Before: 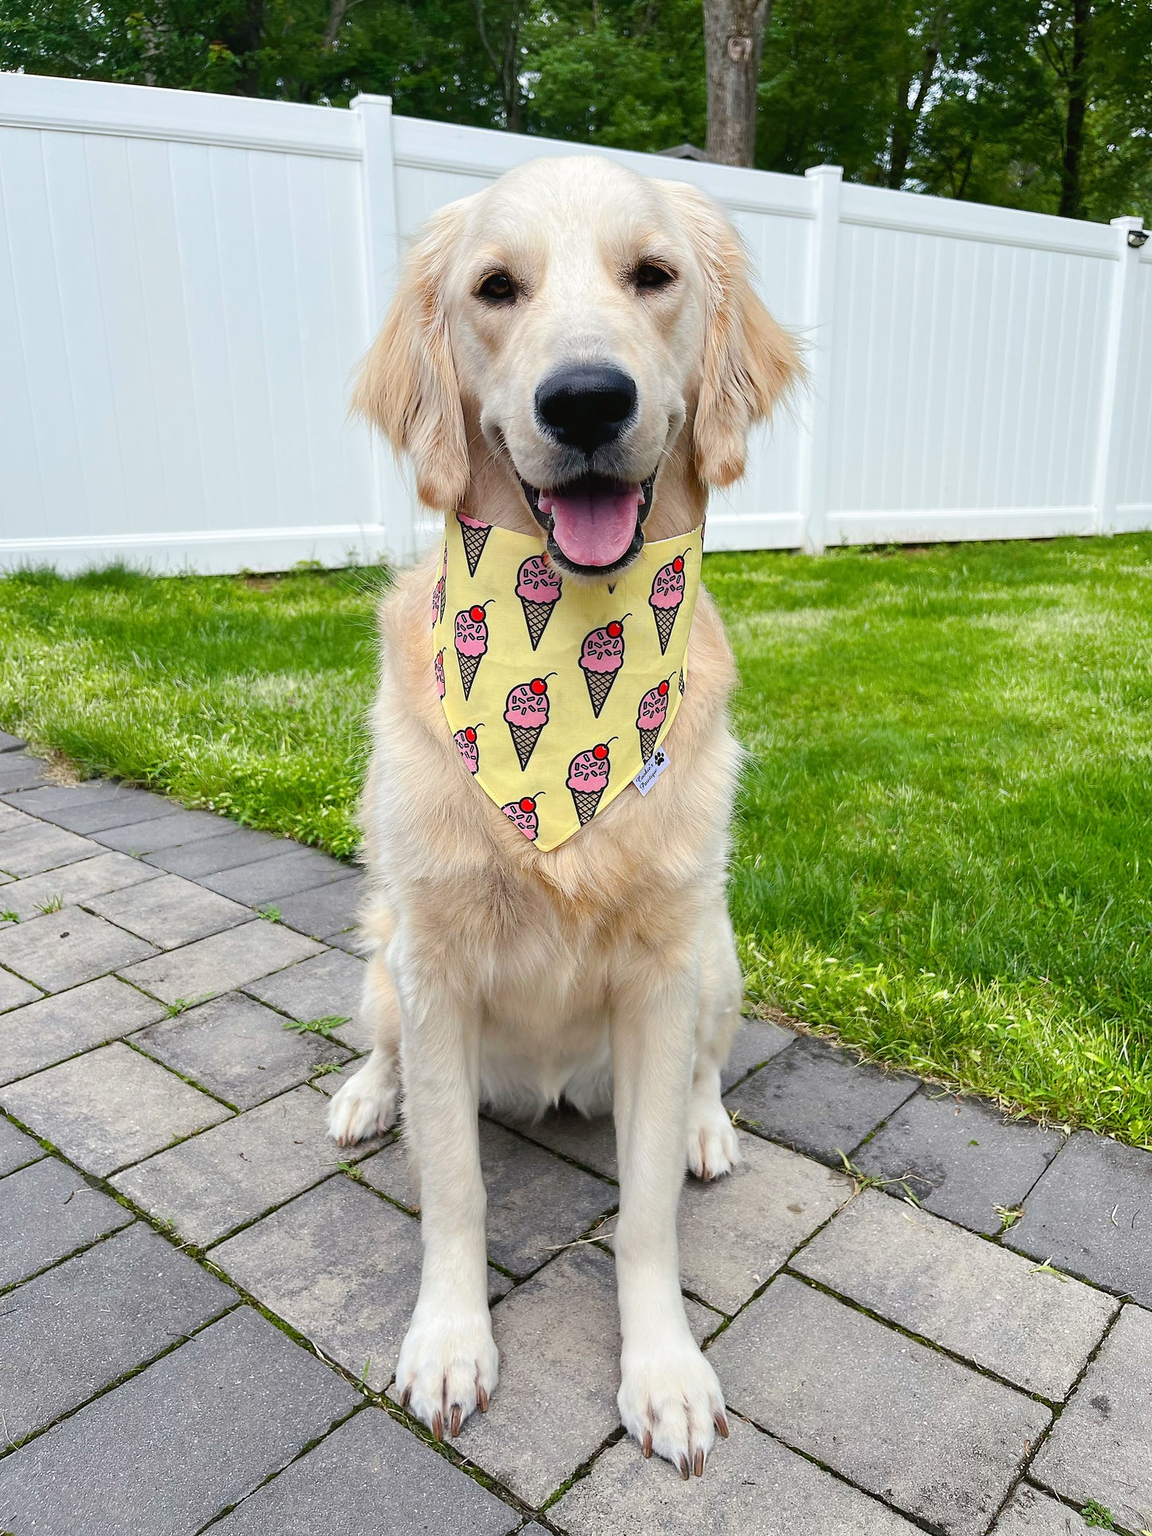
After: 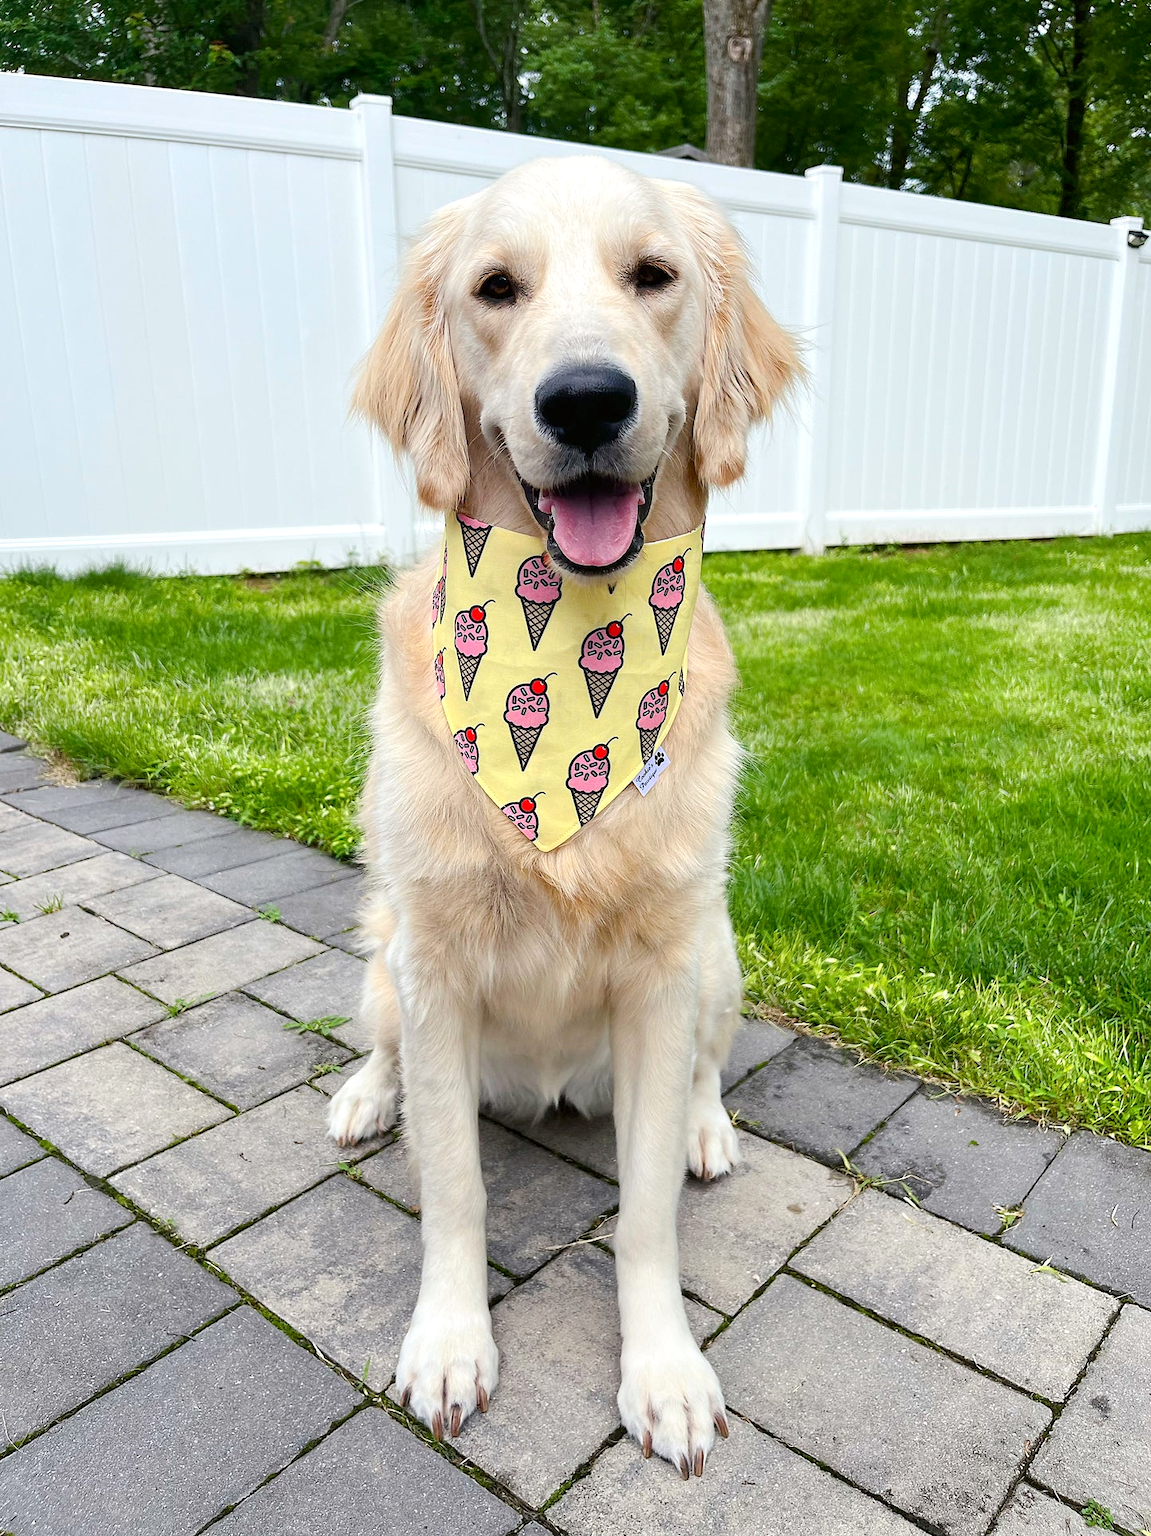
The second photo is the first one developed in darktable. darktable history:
contrast brightness saturation: contrast 0.07
exposure: black level correction 0.002, exposure 0.15 EV, compensate highlight preservation false
